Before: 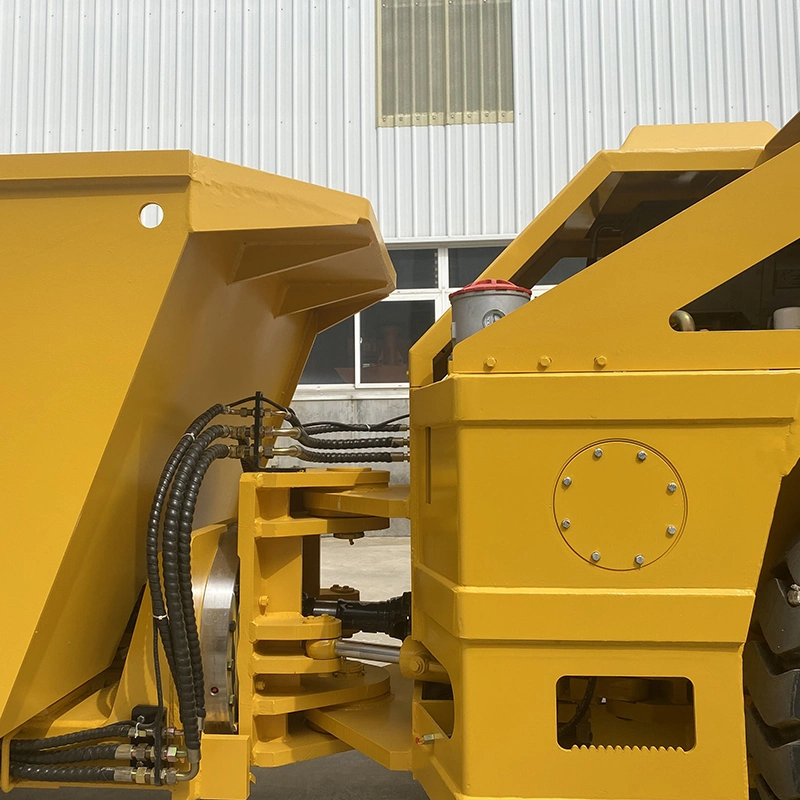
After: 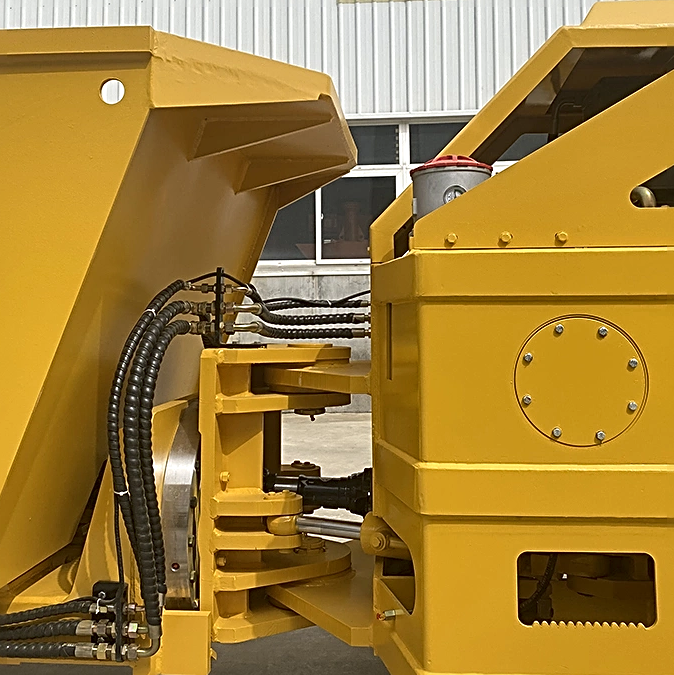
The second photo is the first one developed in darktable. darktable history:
shadows and highlights: shadows 37.05, highlights -27.74, highlights color adjustment 79.14%, soften with gaussian
sharpen: radius 2.795, amount 0.719
local contrast: mode bilateral grid, contrast 19, coarseness 51, detail 119%, midtone range 0.2
crop and rotate: left 4.948%, top 15.543%, right 10.698%
